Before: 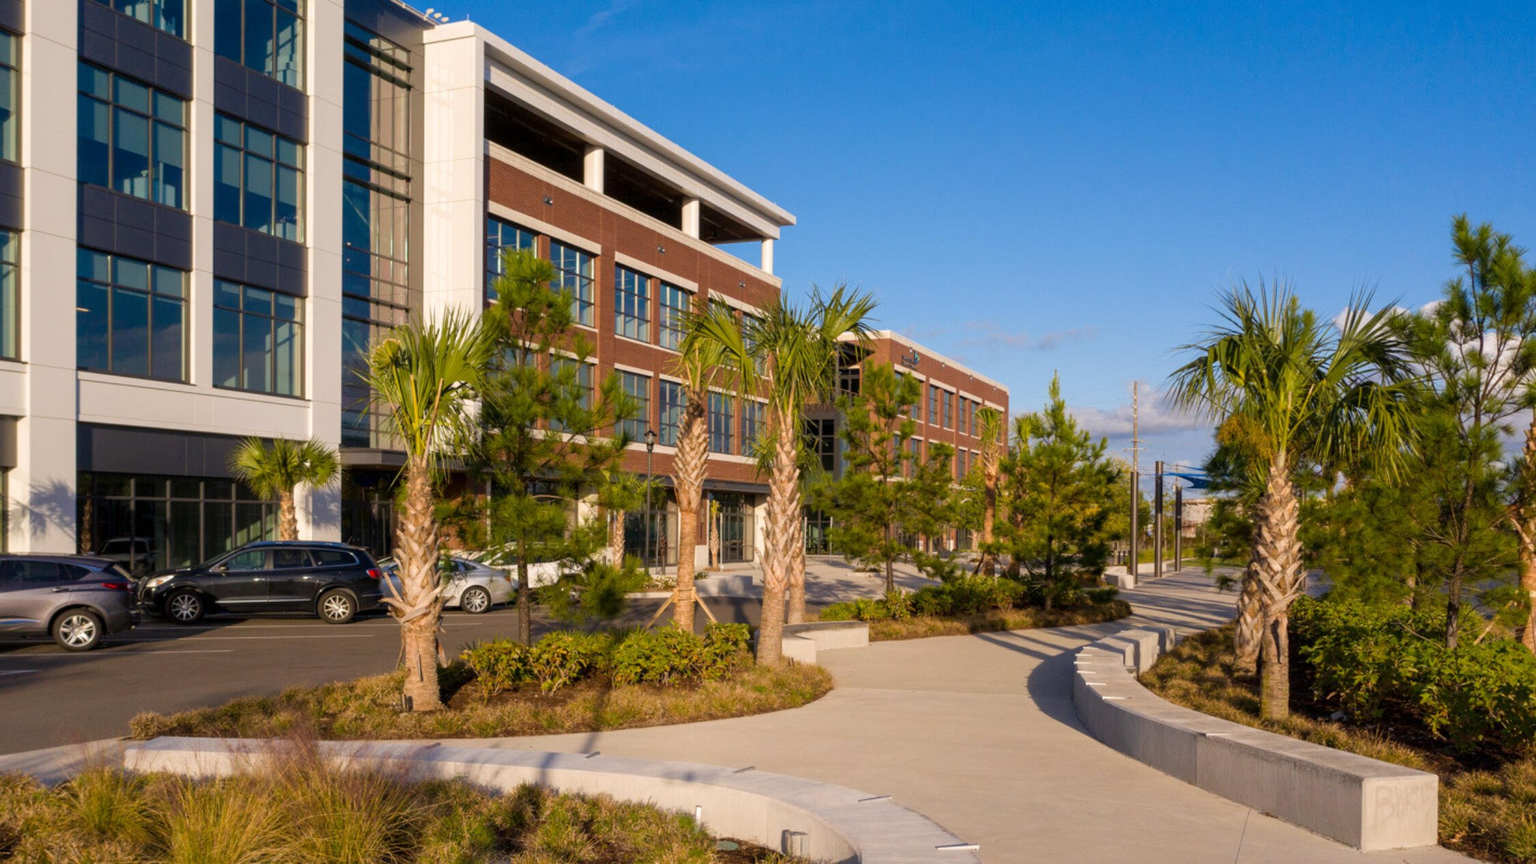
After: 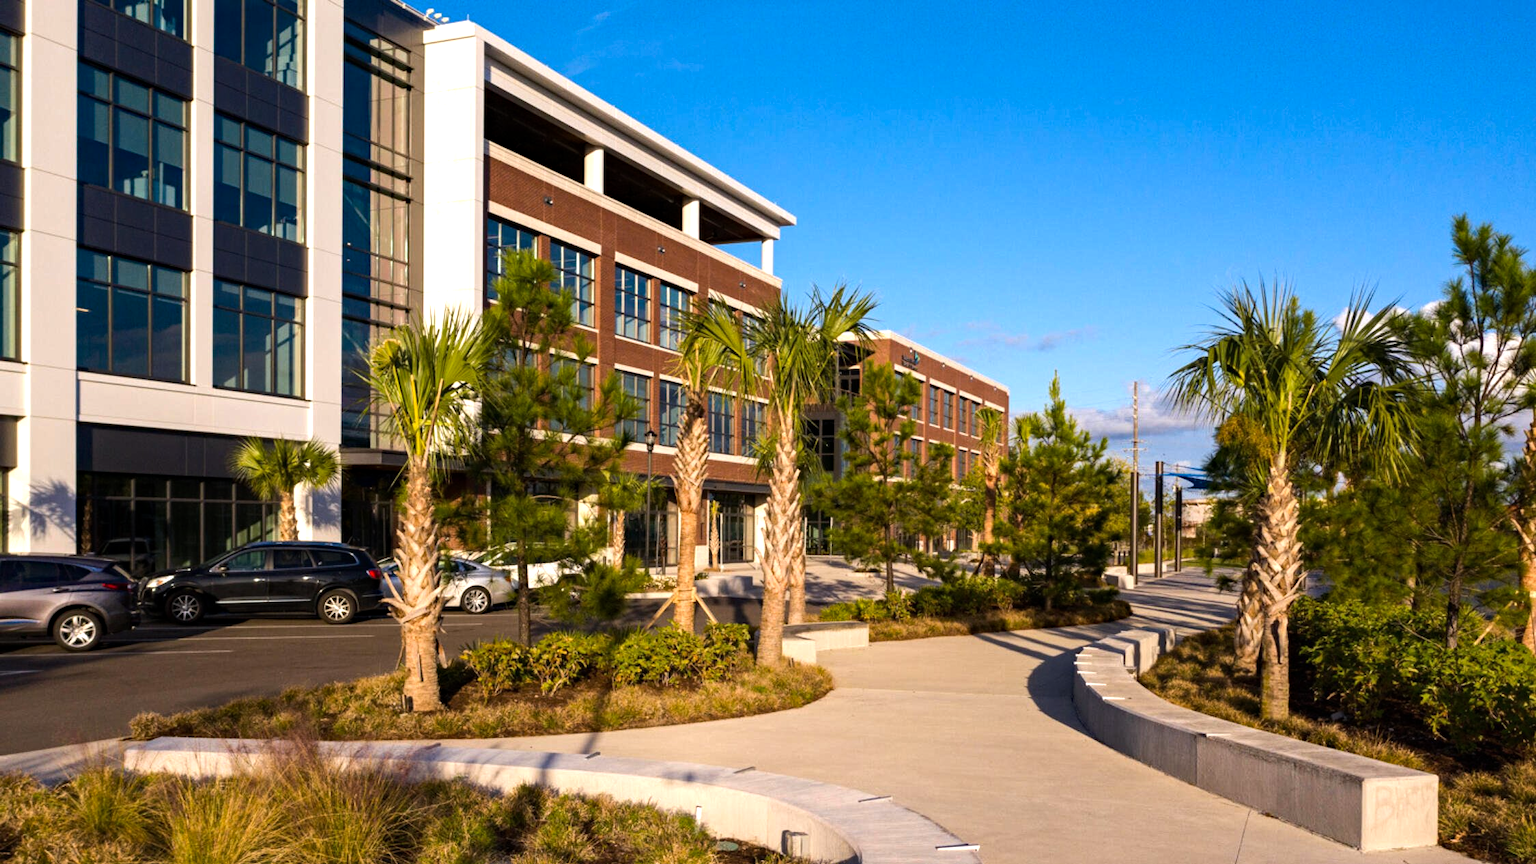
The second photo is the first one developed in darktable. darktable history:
haze removal: strength 0.286, distance 0.249, adaptive false
tone equalizer: -8 EV -0.726 EV, -7 EV -0.705 EV, -6 EV -0.589 EV, -5 EV -0.376 EV, -3 EV 0.402 EV, -2 EV 0.6 EV, -1 EV 0.693 EV, +0 EV 0.734 EV, edges refinement/feathering 500, mask exposure compensation -1.57 EV, preserve details no
